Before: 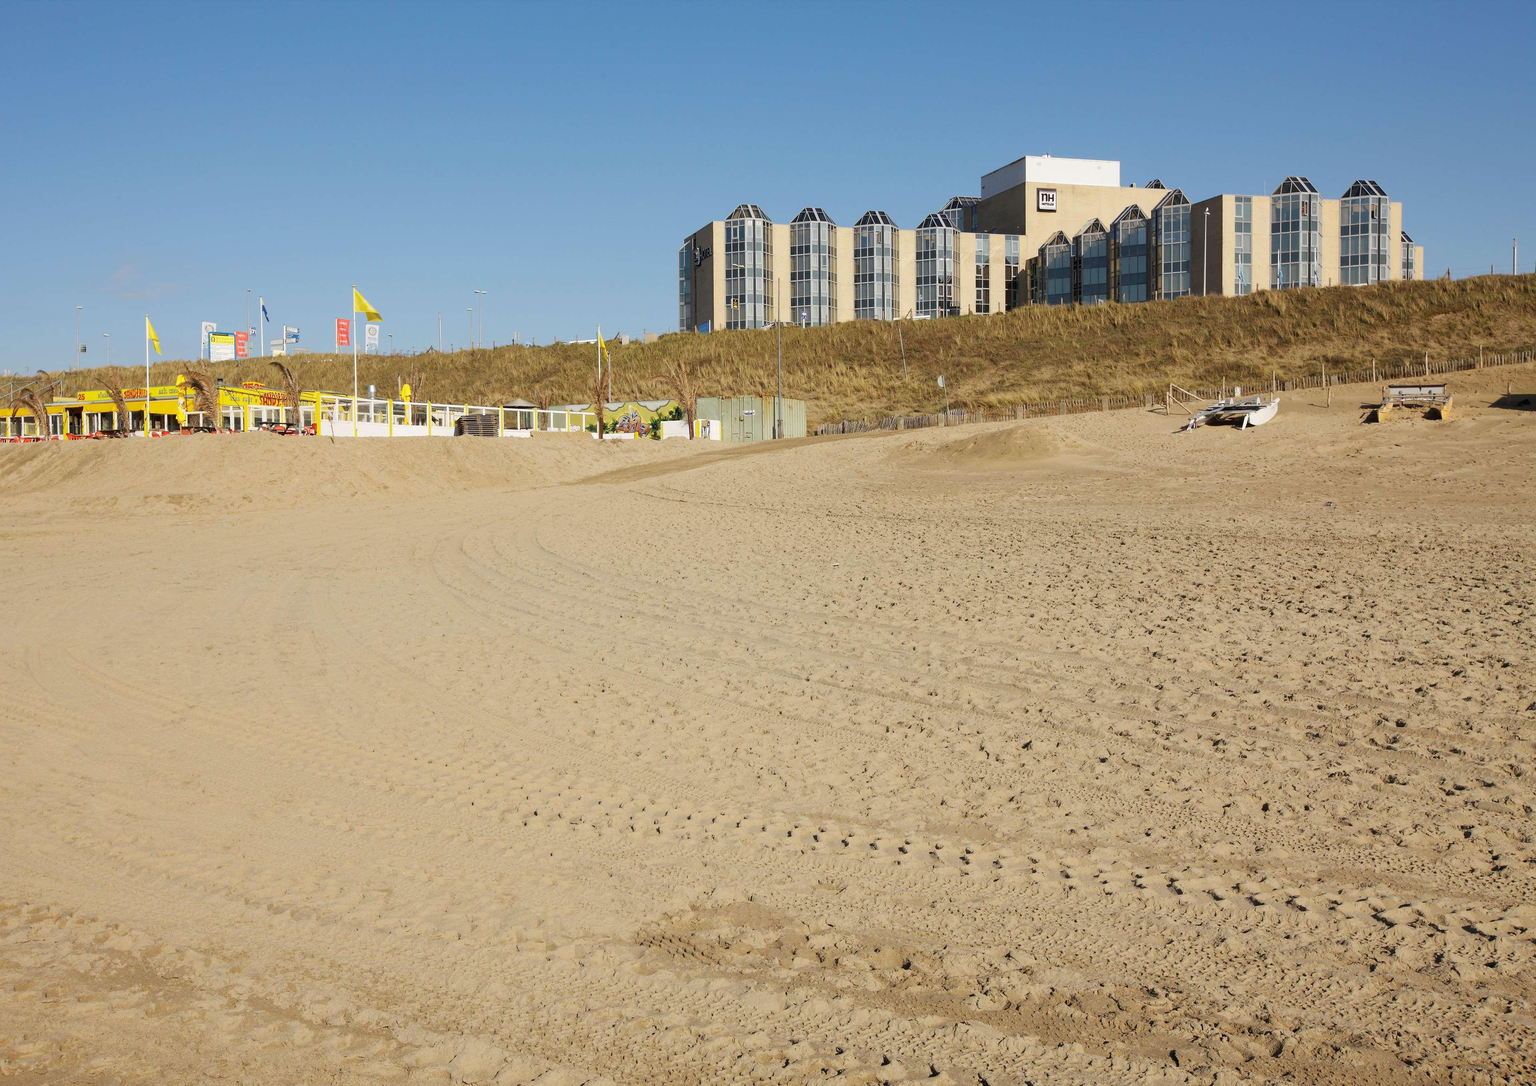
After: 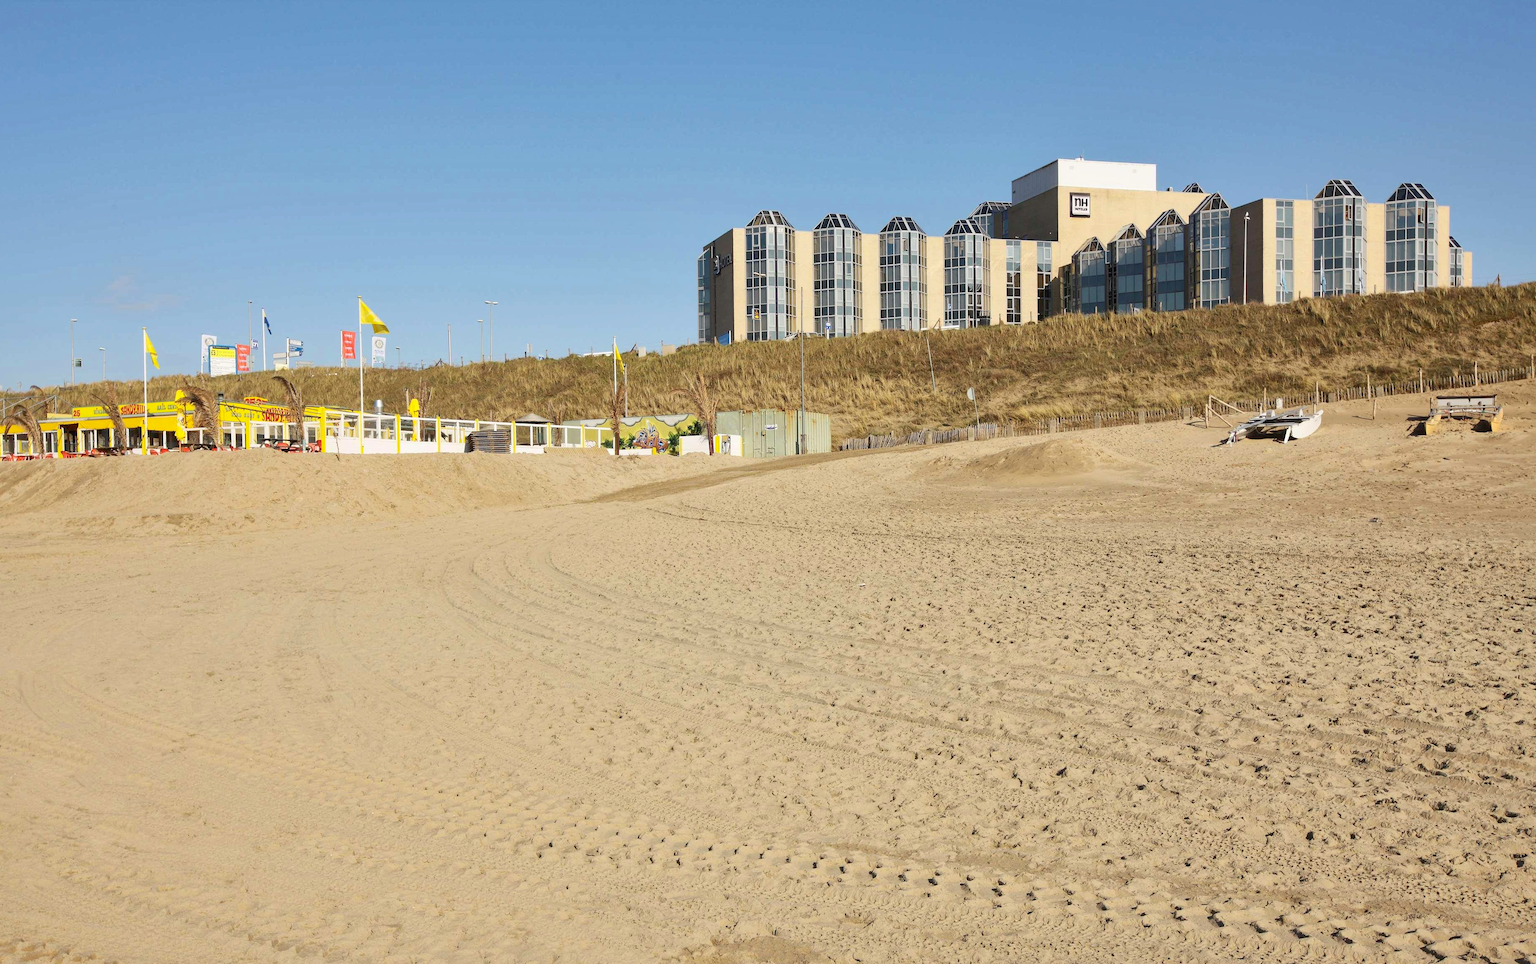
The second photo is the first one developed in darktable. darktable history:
contrast brightness saturation: contrast 0.24, brightness 0.09
shadows and highlights: on, module defaults
crop and rotate: angle 0.2°, left 0.275%, right 3.127%, bottom 14.18%
